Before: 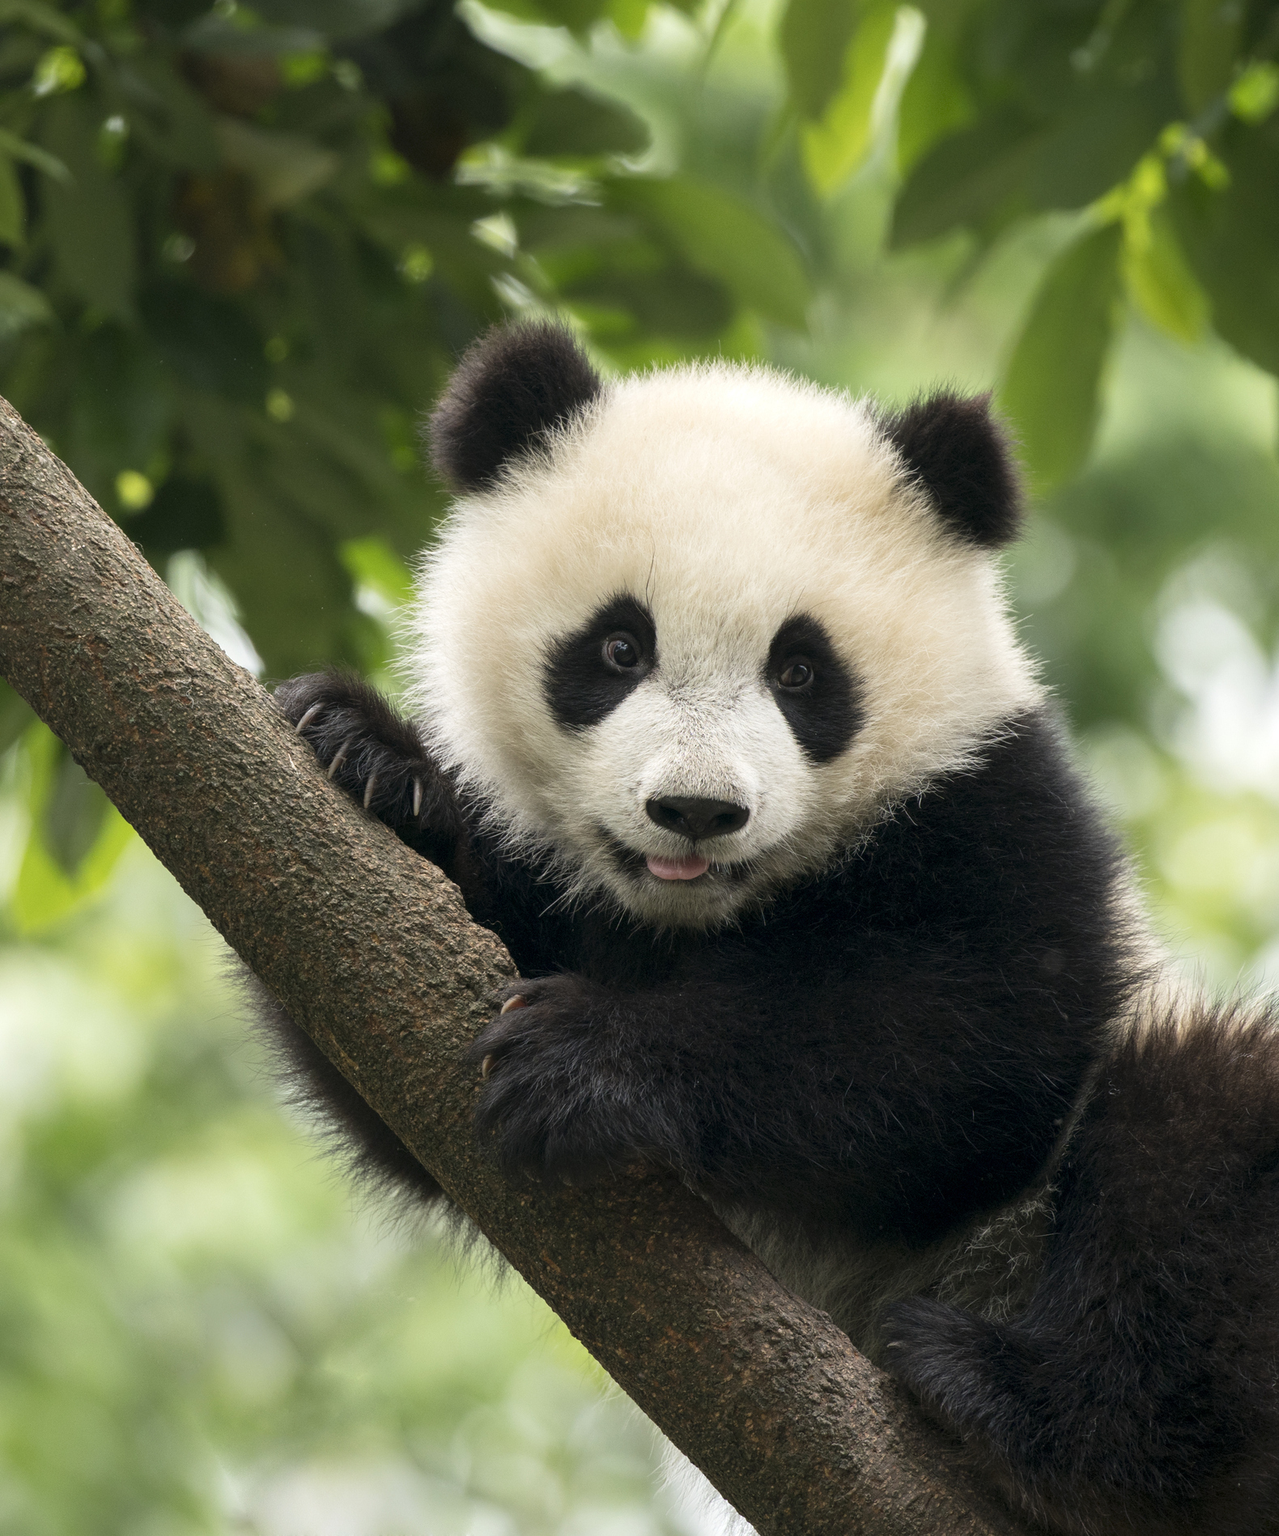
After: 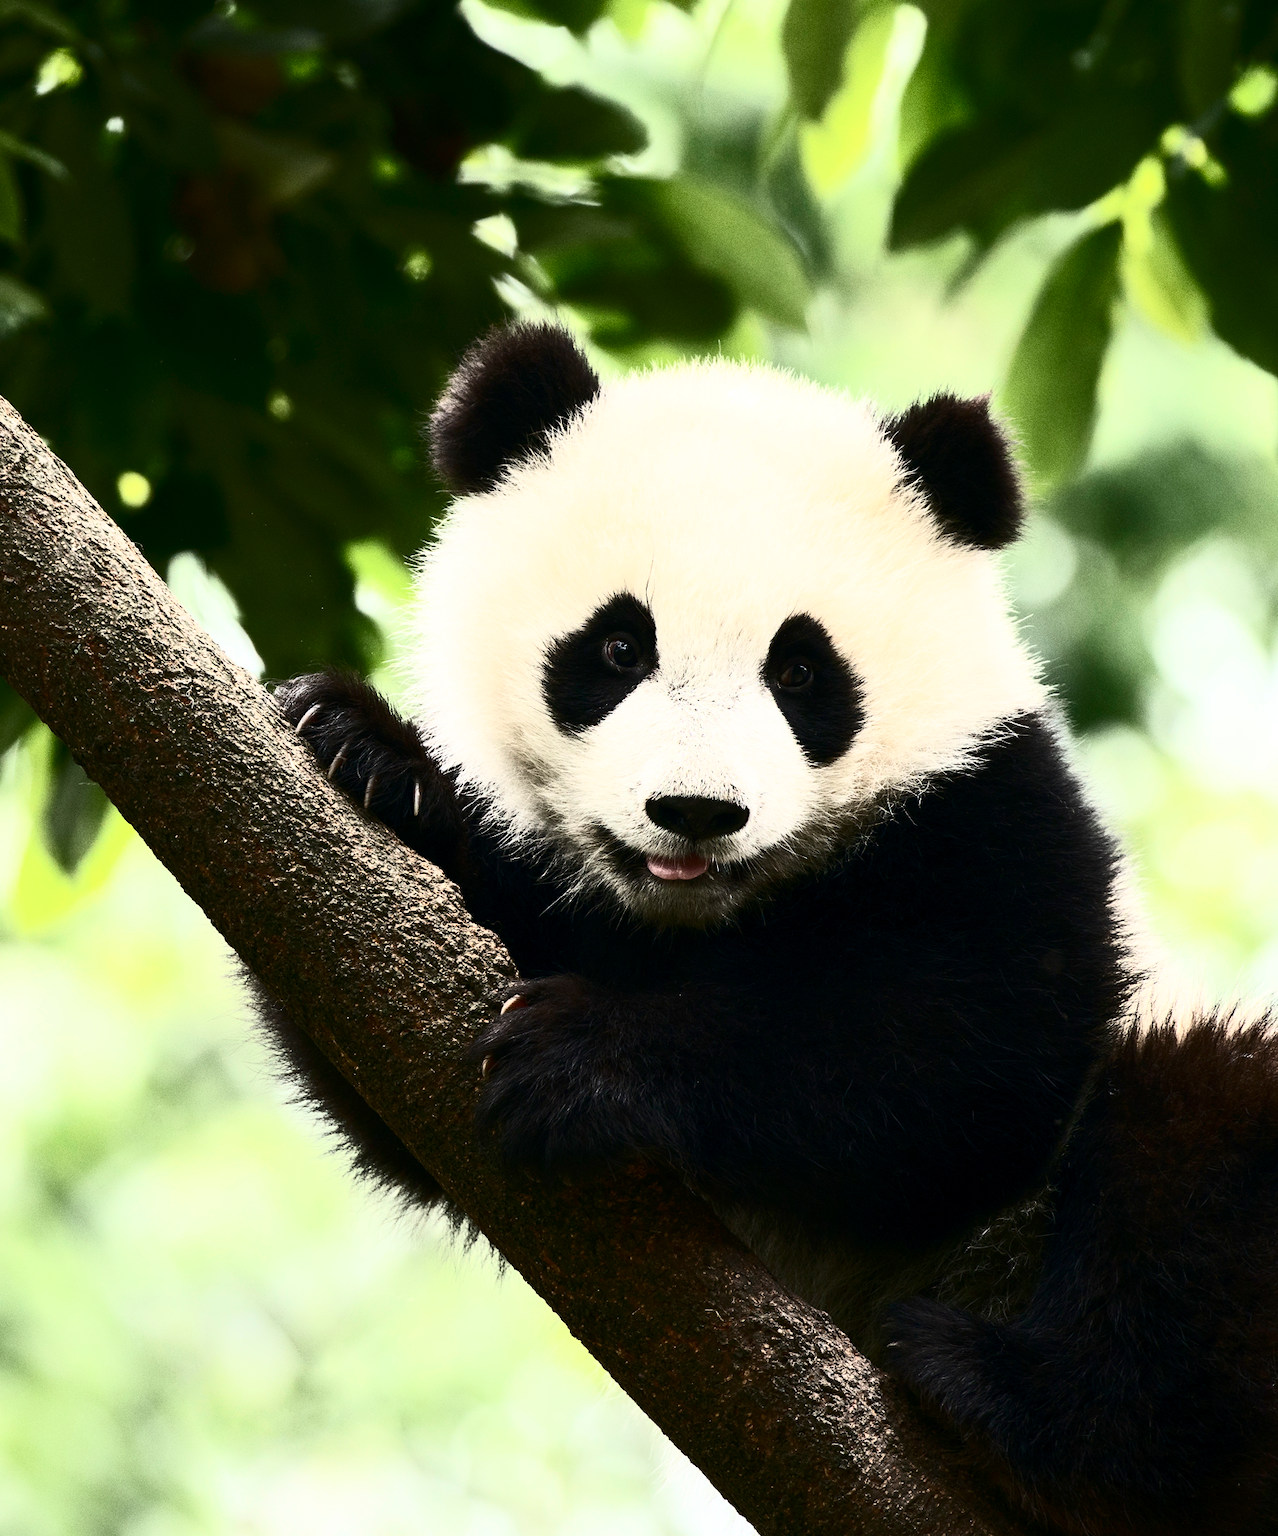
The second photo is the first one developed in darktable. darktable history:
contrast brightness saturation: contrast 0.91, brightness 0.199
